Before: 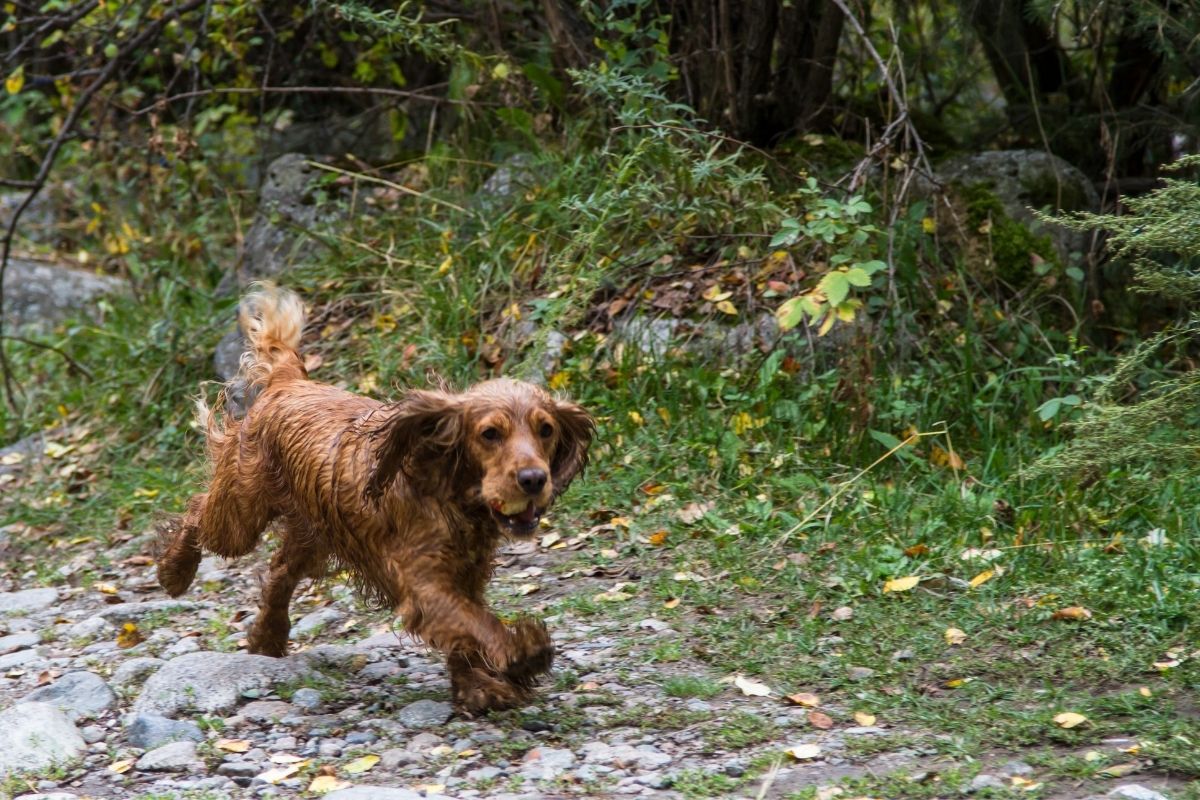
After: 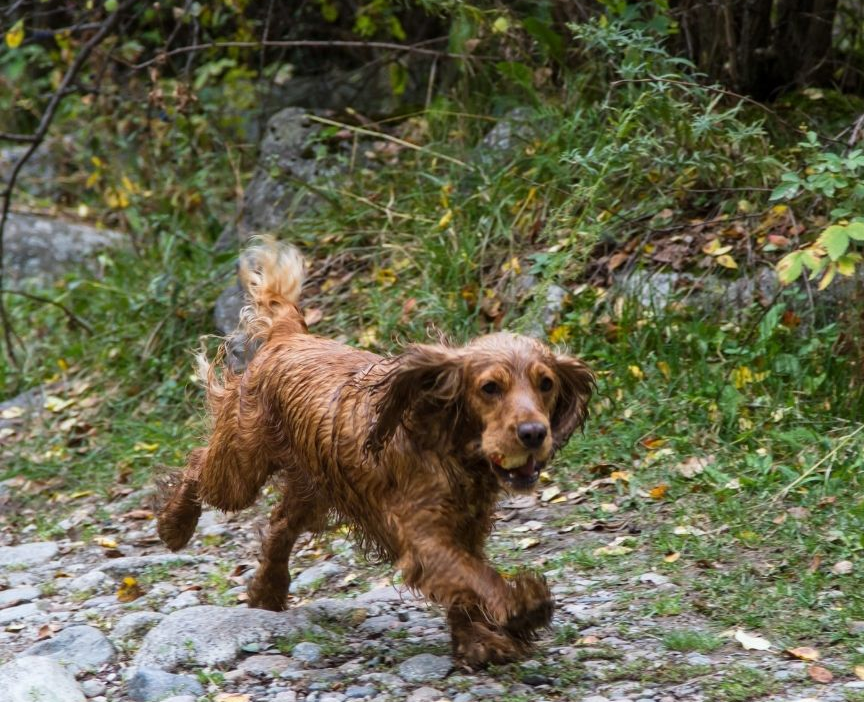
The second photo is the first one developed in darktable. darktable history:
crop: top 5.803%, right 27.864%, bottom 5.804%
white balance: red 0.986, blue 1.01
